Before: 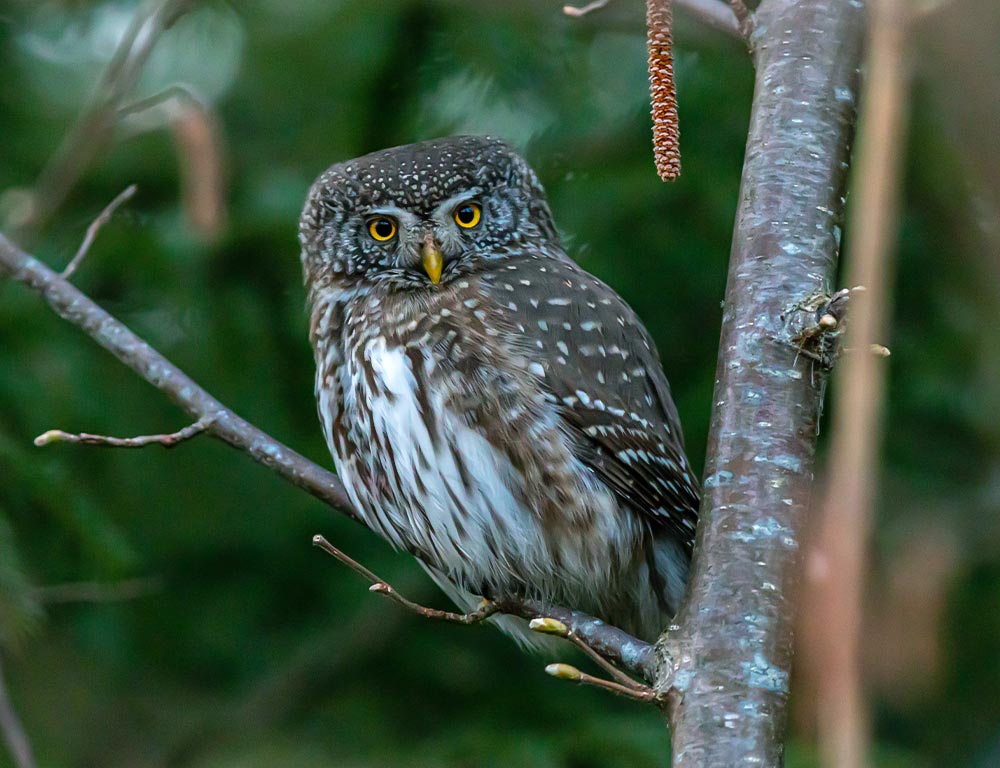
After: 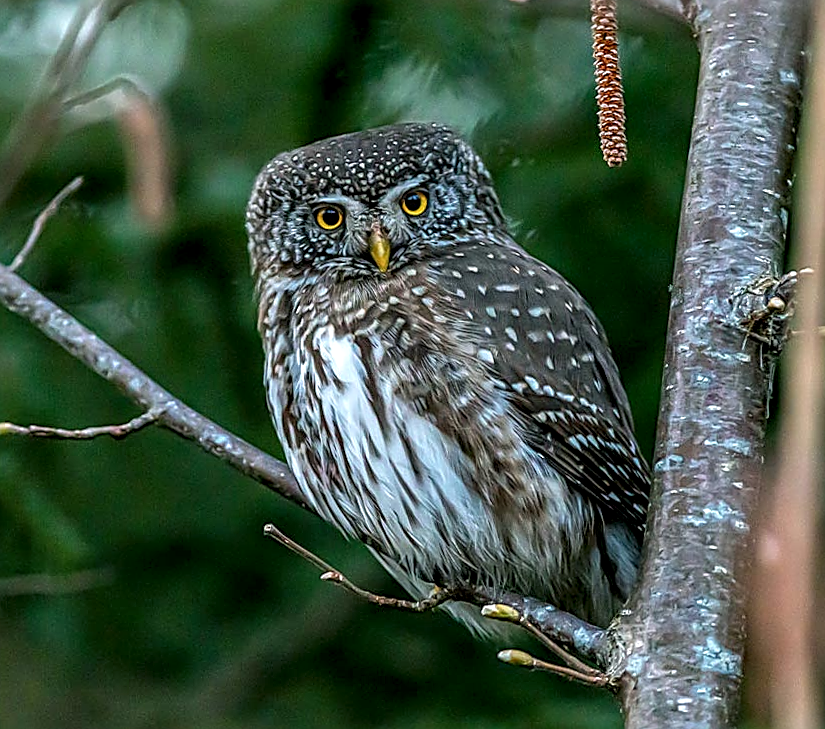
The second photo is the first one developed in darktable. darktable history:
crop and rotate: angle 0.739°, left 4.45%, top 0.978%, right 11.627%, bottom 2.446%
sharpen: amount 1.012
local contrast: highlights 20%, detail 150%
